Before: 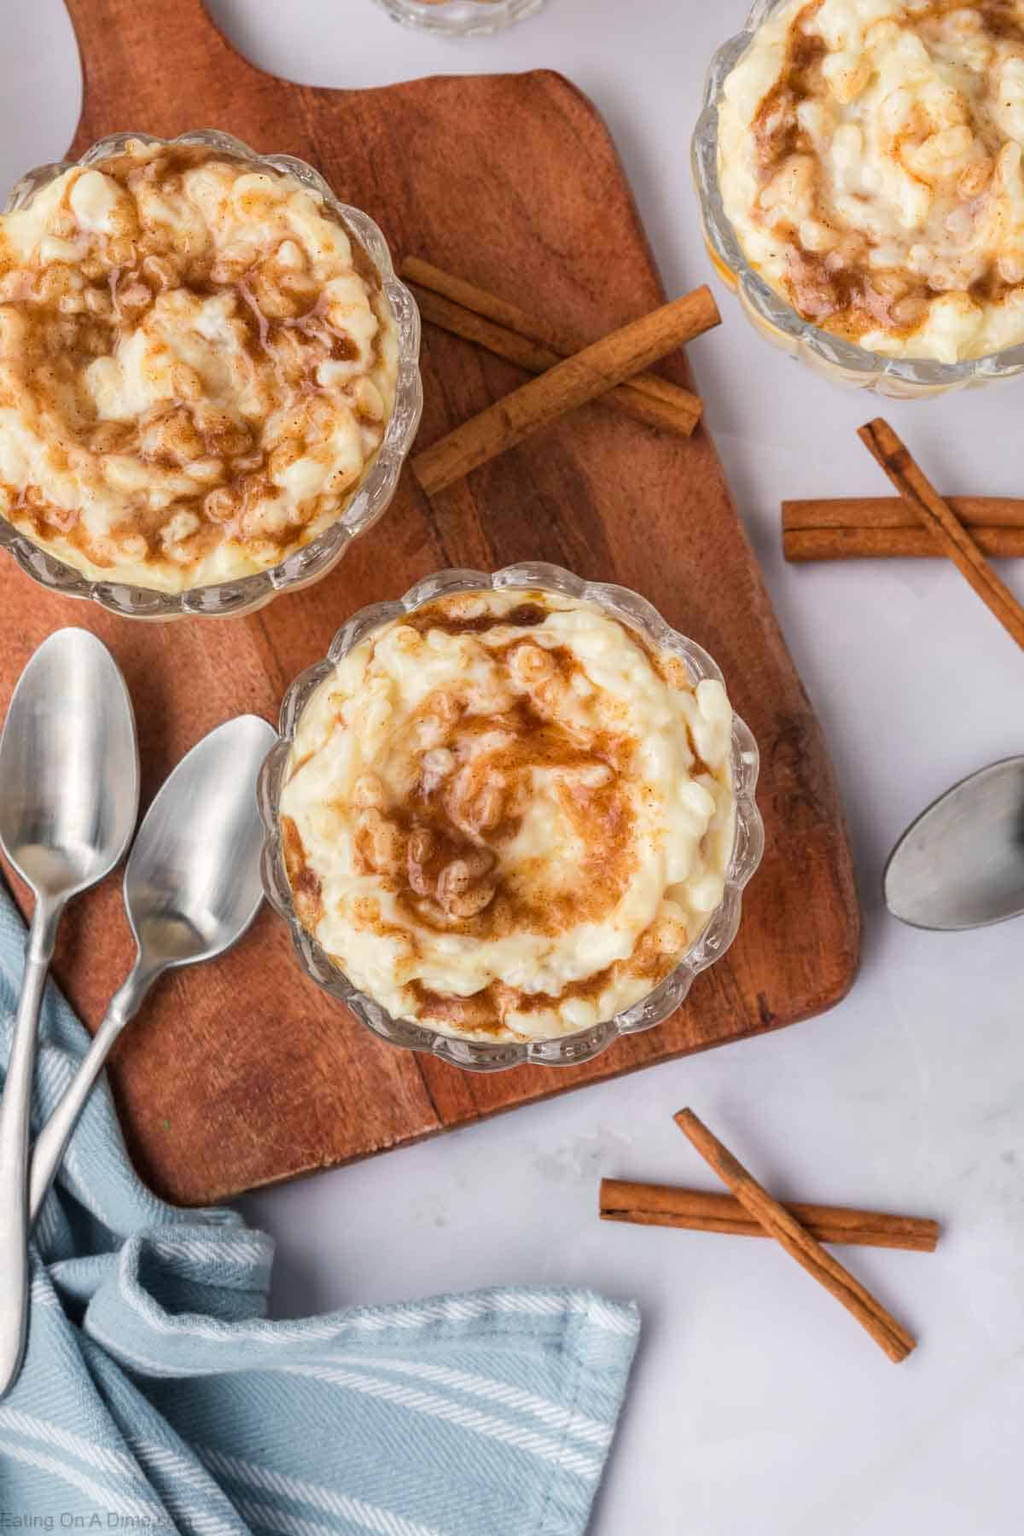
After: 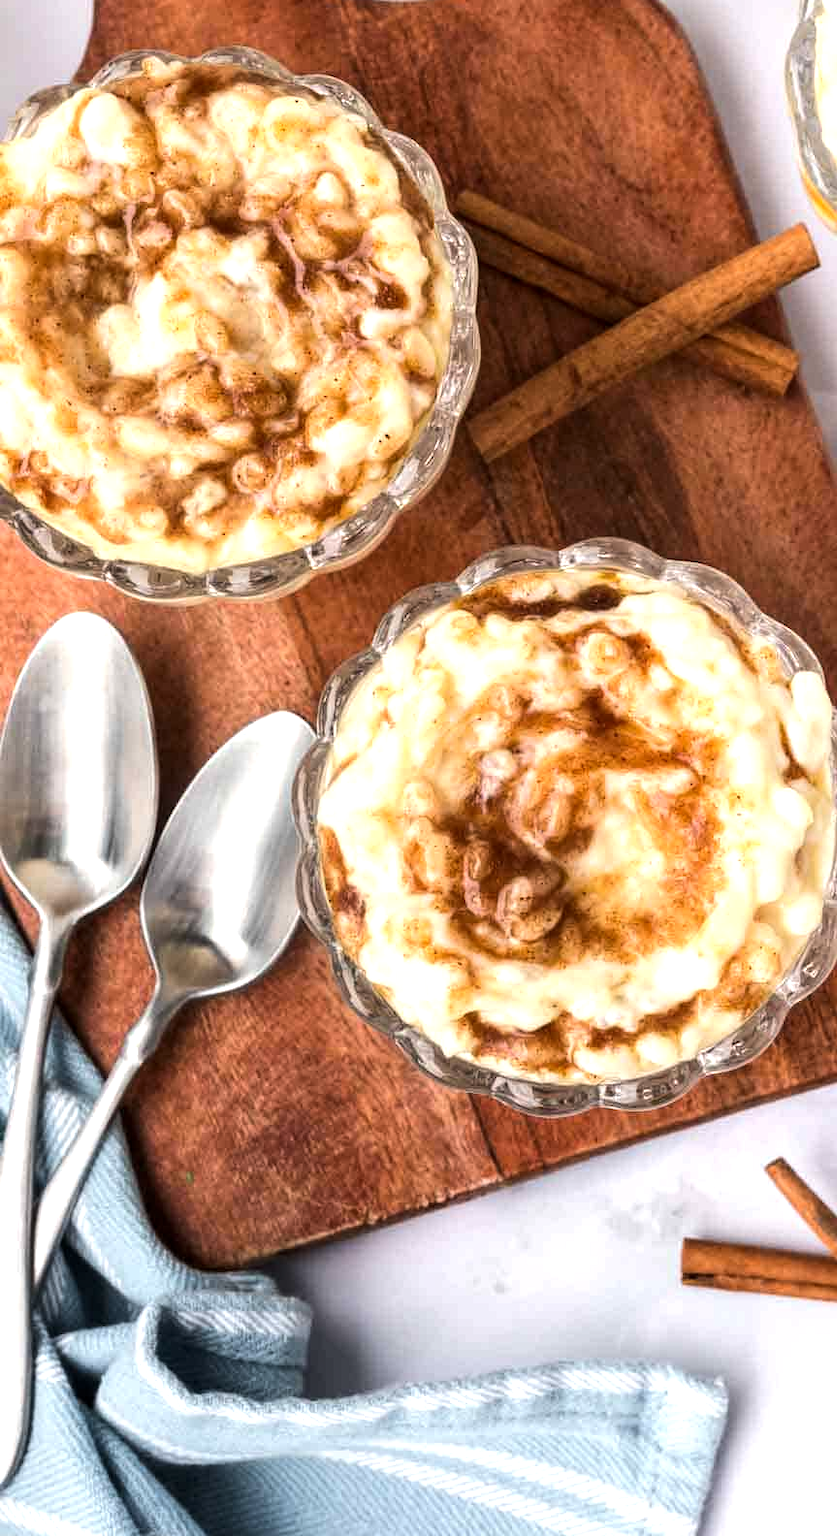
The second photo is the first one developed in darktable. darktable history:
tone equalizer: -8 EV -0.75 EV, -7 EV -0.7 EV, -6 EV -0.6 EV, -5 EV -0.4 EV, -3 EV 0.4 EV, -2 EV 0.6 EV, -1 EV 0.7 EV, +0 EV 0.75 EV, edges refinement/feathering 500, mask exposure compensation -1.57 EV, preserve details no
crop: top 5.803%, right 27.864%, bottom 5.804%
local contrast: highlights 100%, shadows 100%, detail 120%, midtone range 0.2
